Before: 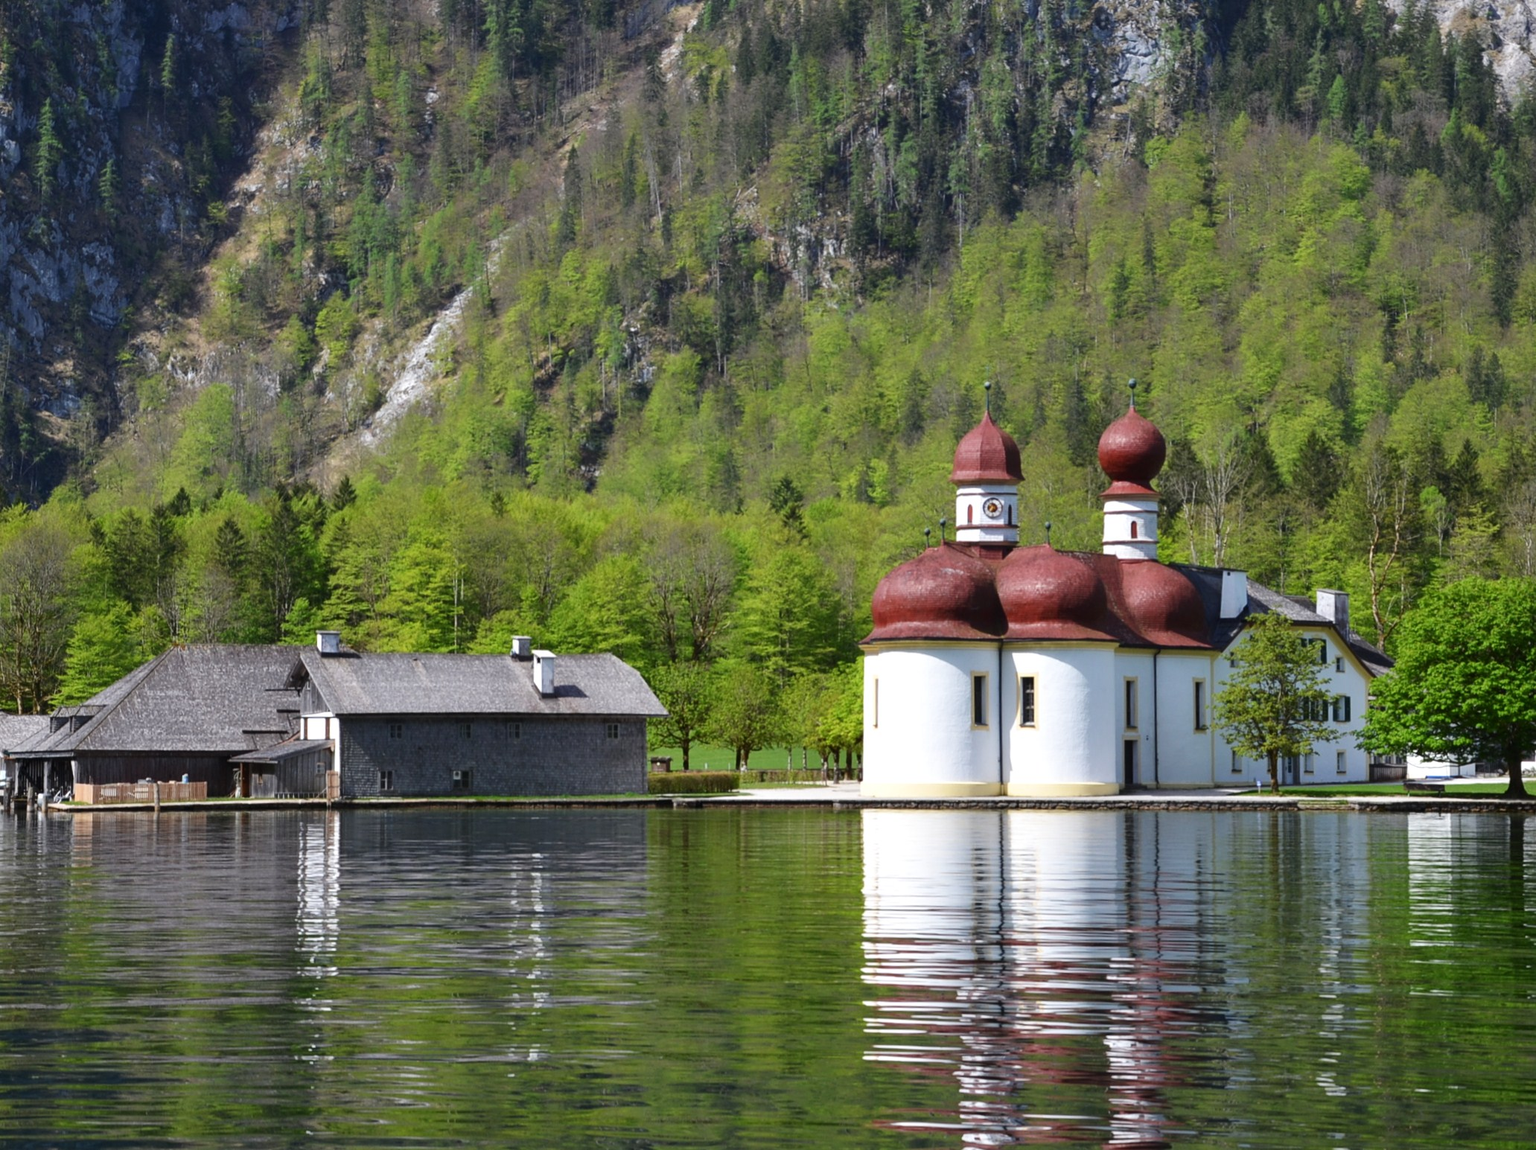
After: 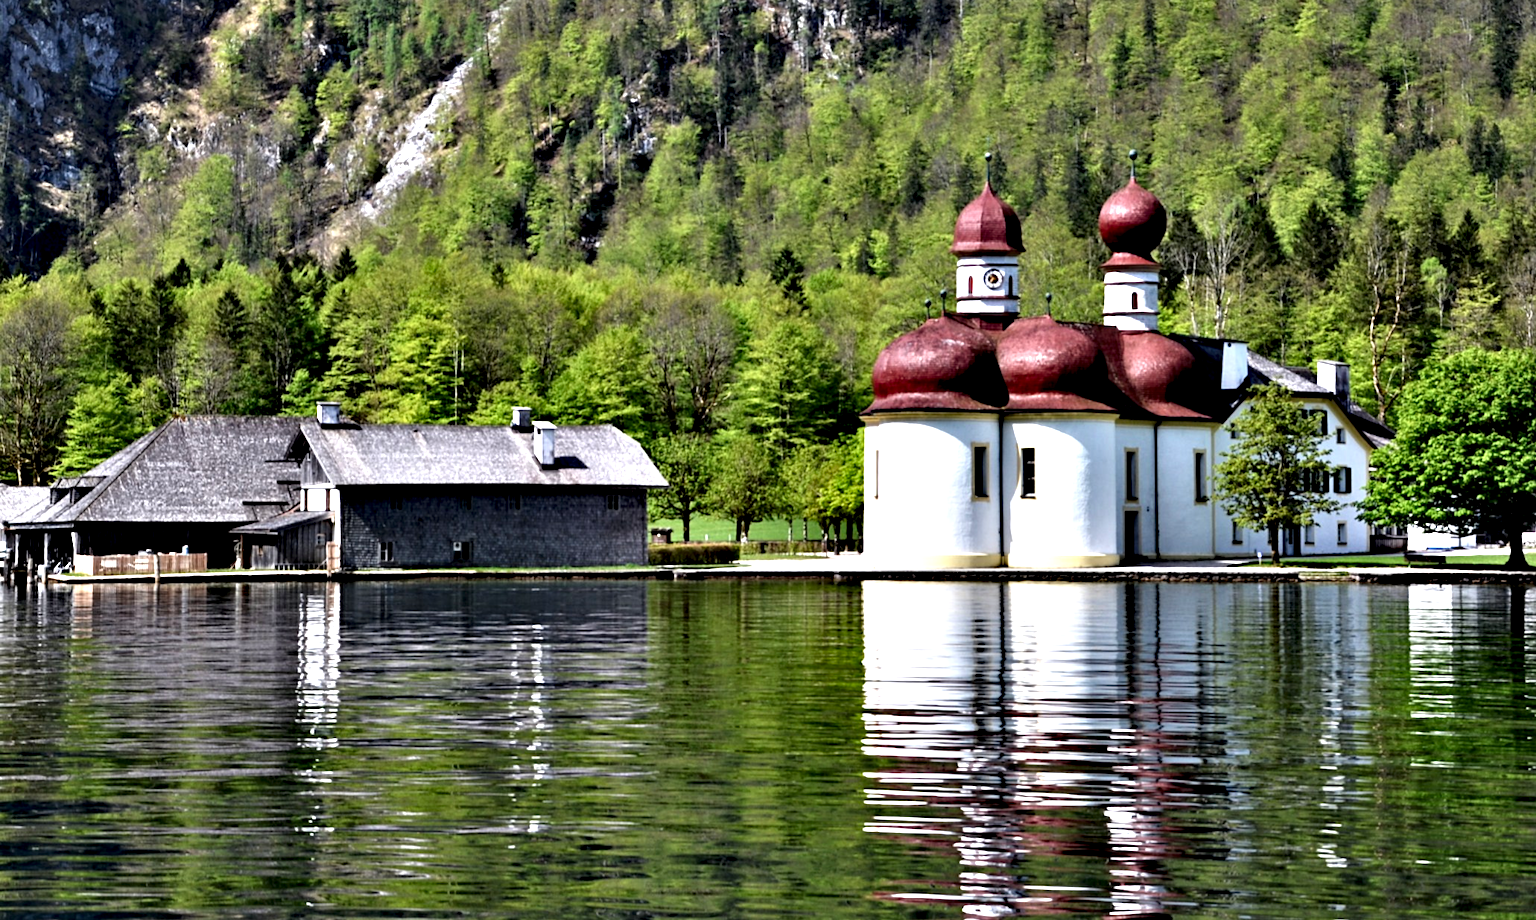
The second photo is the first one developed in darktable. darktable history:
contrast equalizer: octaves 7, y [[0.48, 0.654, 0.731, 0.706, 0.772, 0.382], [0.55 ×6], [0 ×6], [0 ×6], [0 ×6]]
crop and rotate: top 19.998%
